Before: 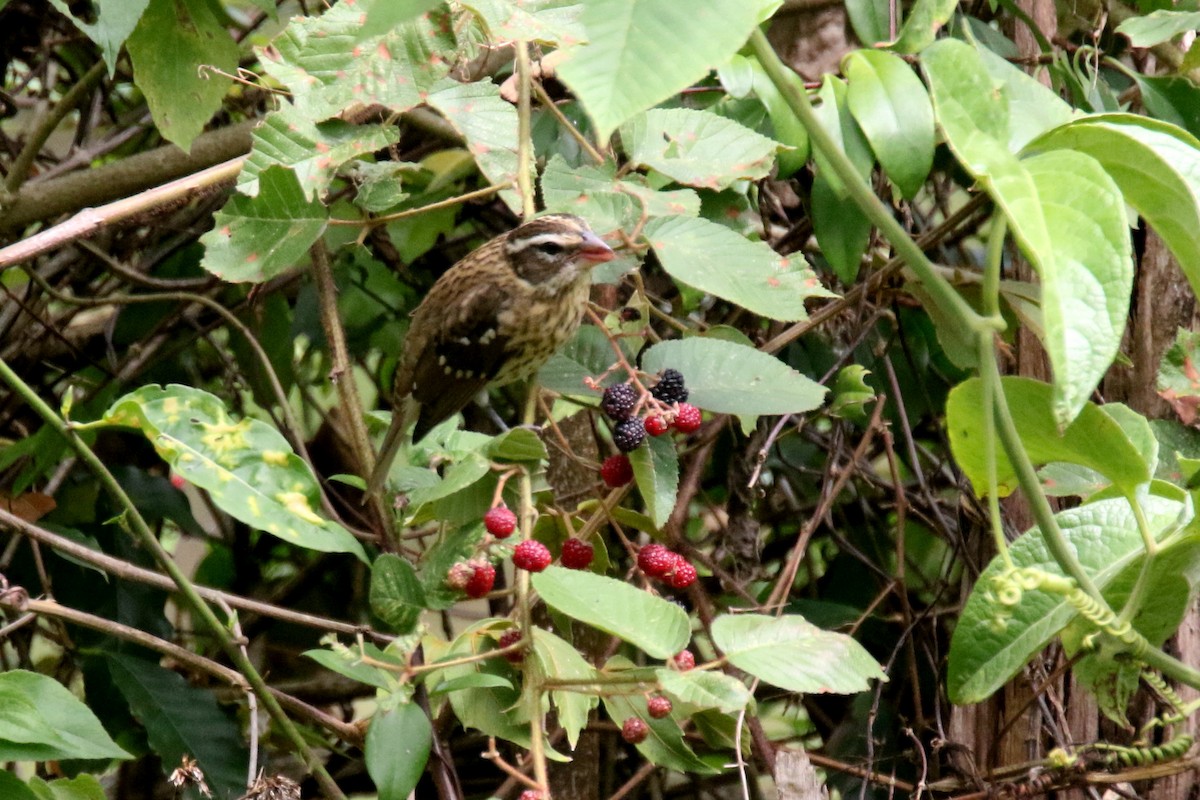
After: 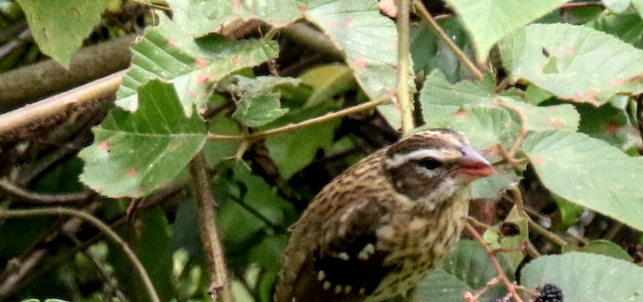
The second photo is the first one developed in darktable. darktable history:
crop: left 10.121%, top 10.631%, right 36.218%, bottom 51.526%
local contrast: on, module defaults
